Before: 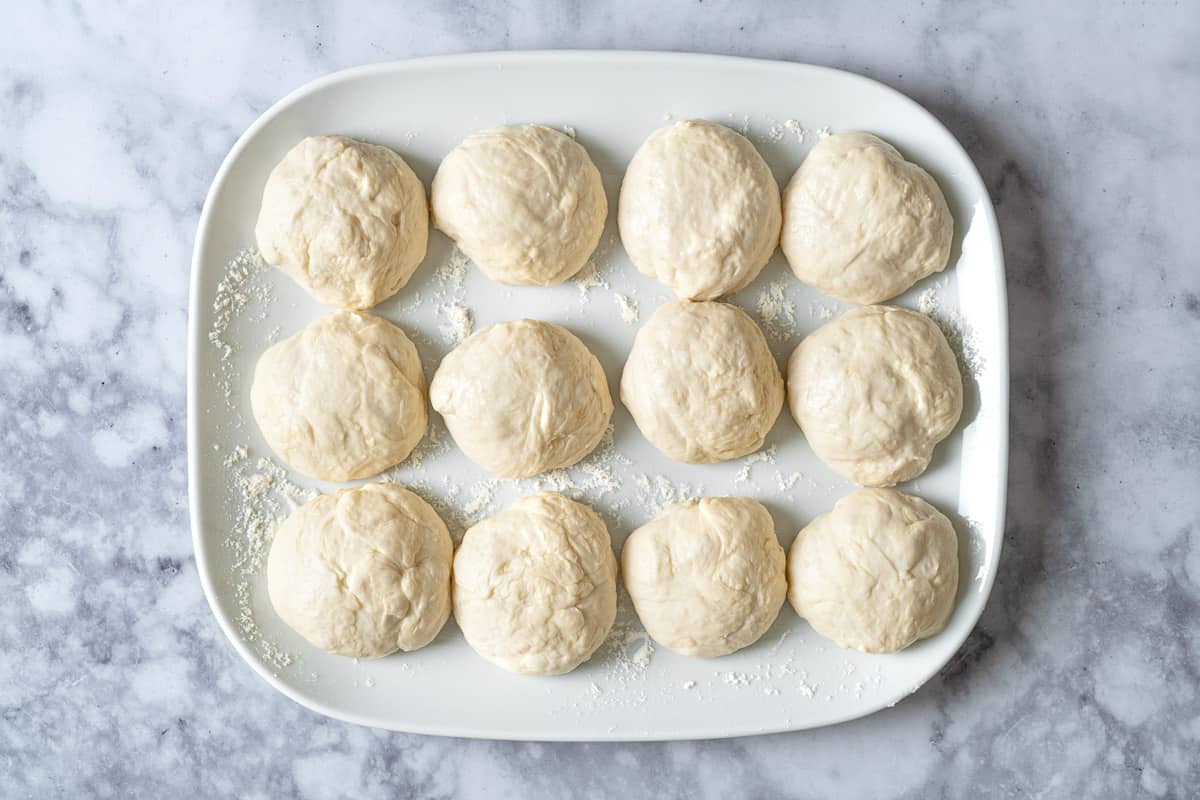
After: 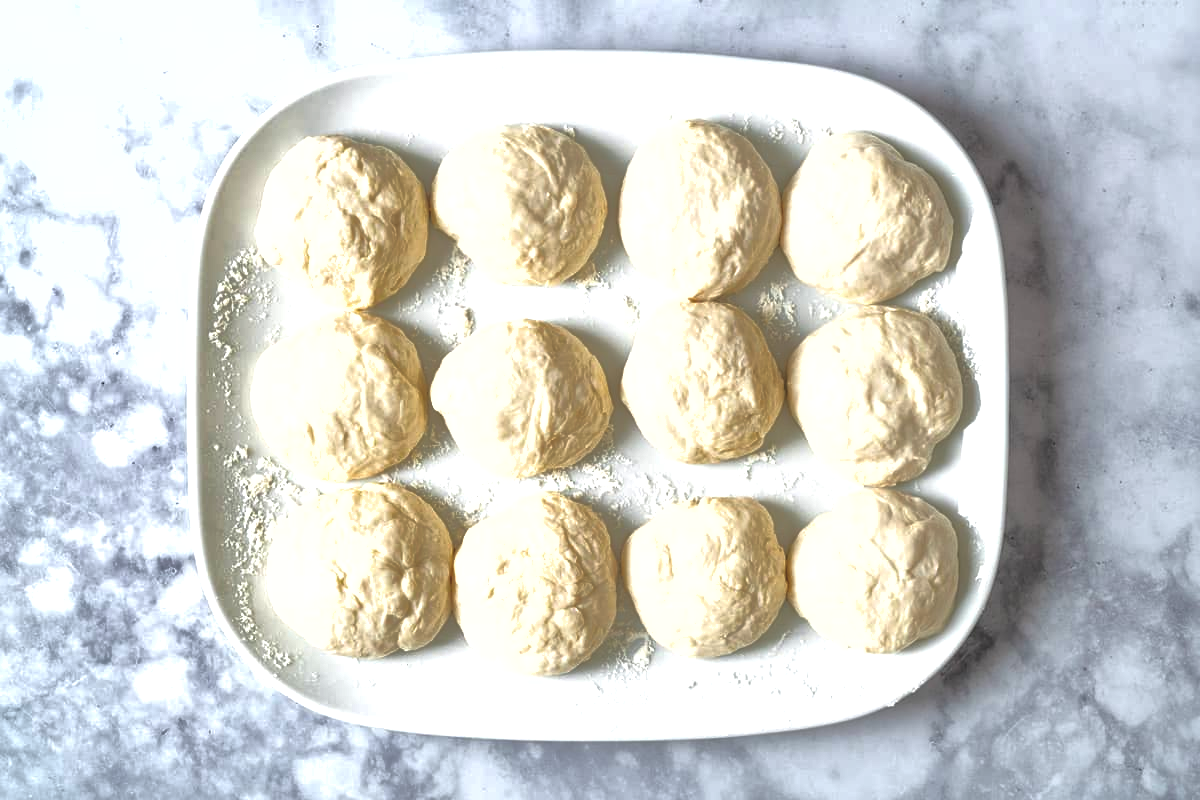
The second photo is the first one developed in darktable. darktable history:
shadows and highlights: highlights color adjustment 42.12%
exposure: black level correction -0.013, exposure -0.185 EV, compensate highlight preservation false
sharpen: radius 5.357, amount 0.309, threshold 26.1
tone equalizer: -8 EV -0.783 EV, -7 EV -0.675 EV, -6 EV -0.571 EV, -5 EV -0.368 EV, -3 EV 0.377 EV, -2 EV 0.6 EV, -1 EV 0.675 EV, +0 EV 0.753 EV, mask exposure compensation -0.505 EV
local contrast: mode bilateral grid, contrast 21, coarseness 50, detail 120%, midtone range 0.2
